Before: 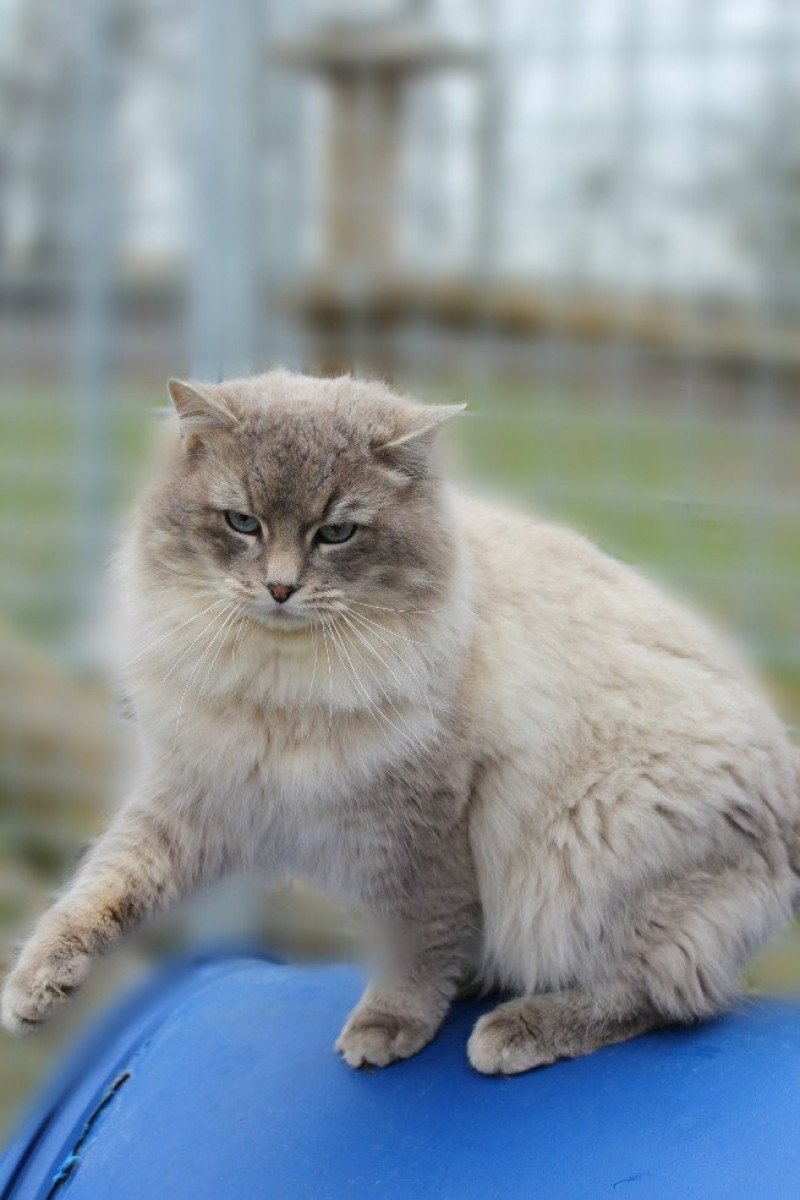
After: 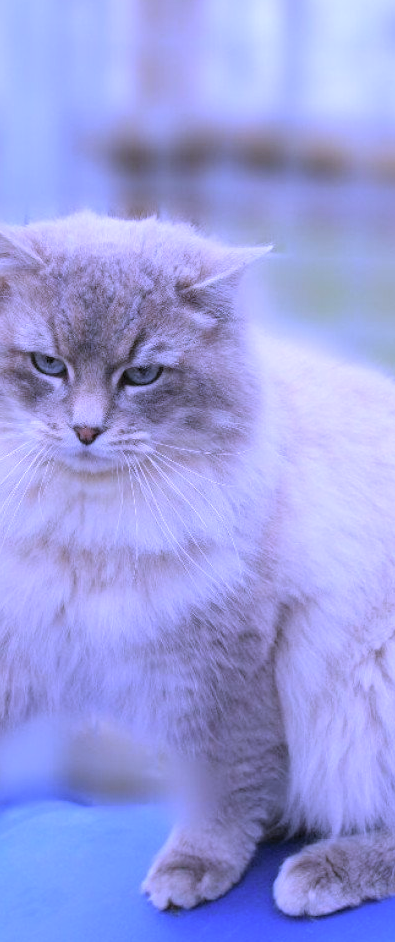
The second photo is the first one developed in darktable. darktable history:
contrast brightness saturation: brightness 0.15
white balance: red 0.98, blue 1.61
crop and rotate: angle 0.02°, left 24.353%, top 13.219%, right 26.156%, bottom 8.224%
